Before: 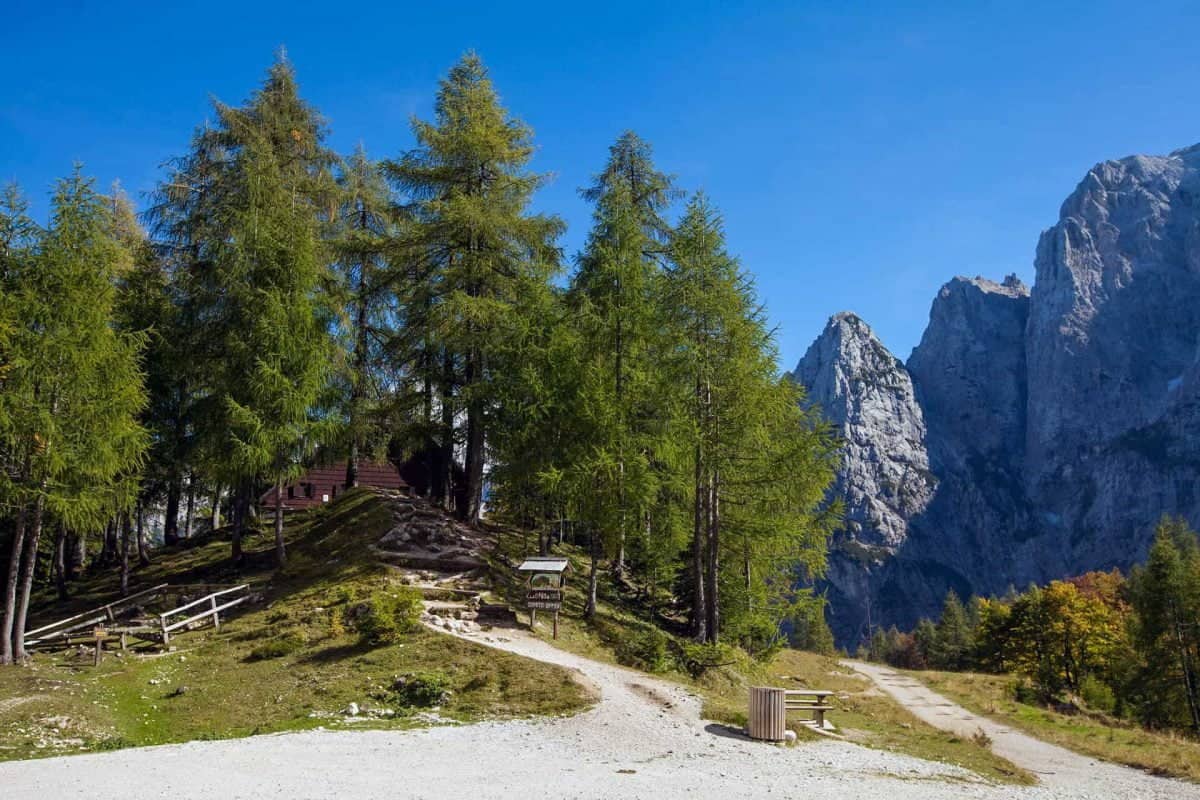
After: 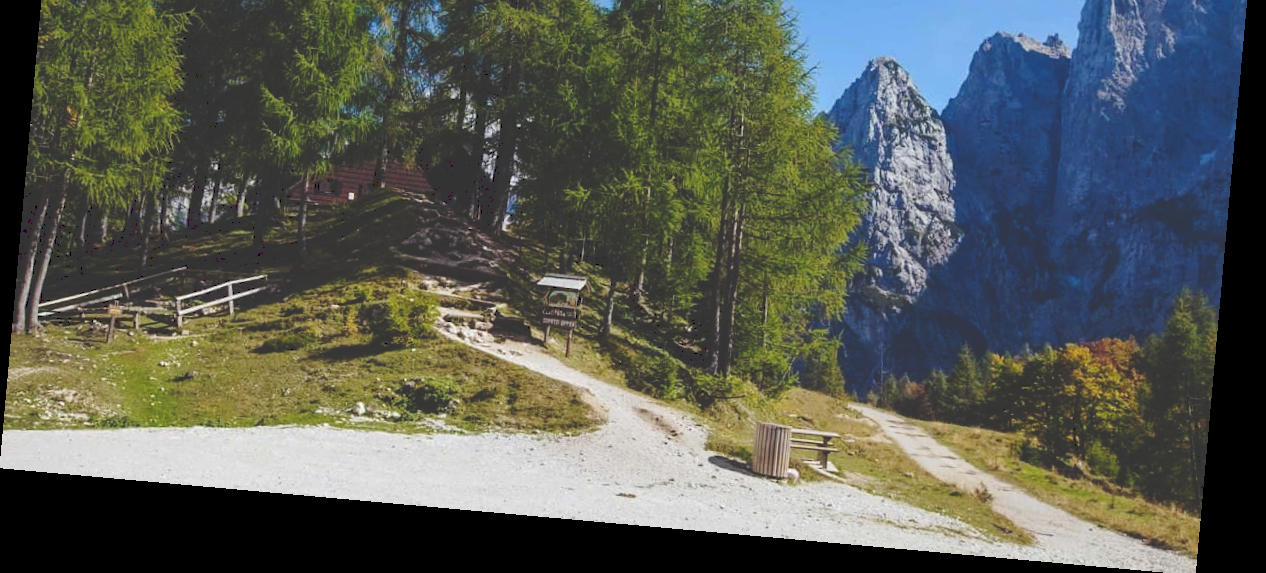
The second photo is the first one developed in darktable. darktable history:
rotate and perspective: rotation 5.12°, automatic cropping off
crop and rotate: top 36.435%
tone curve: curves: ch0 [(0, 0) (0.003, 0.211) (0.011, 0.211) (0.025, 0.215) (0.044, 0.218) (0.069, 0.224) (0.1, 0.227) (0.136, 0.233) (0.177, 0.247) (0.224, 0.275) (0.277, 0.309) (0.335, 0.366) (0.399, 0.438) (0.468, 0.515) (0.543, 0.586) (0.623, 0.658) (0.709, 0.735) (0.801, 0.821) (0.898, 0.889) (1, 1)], preserve colors none
